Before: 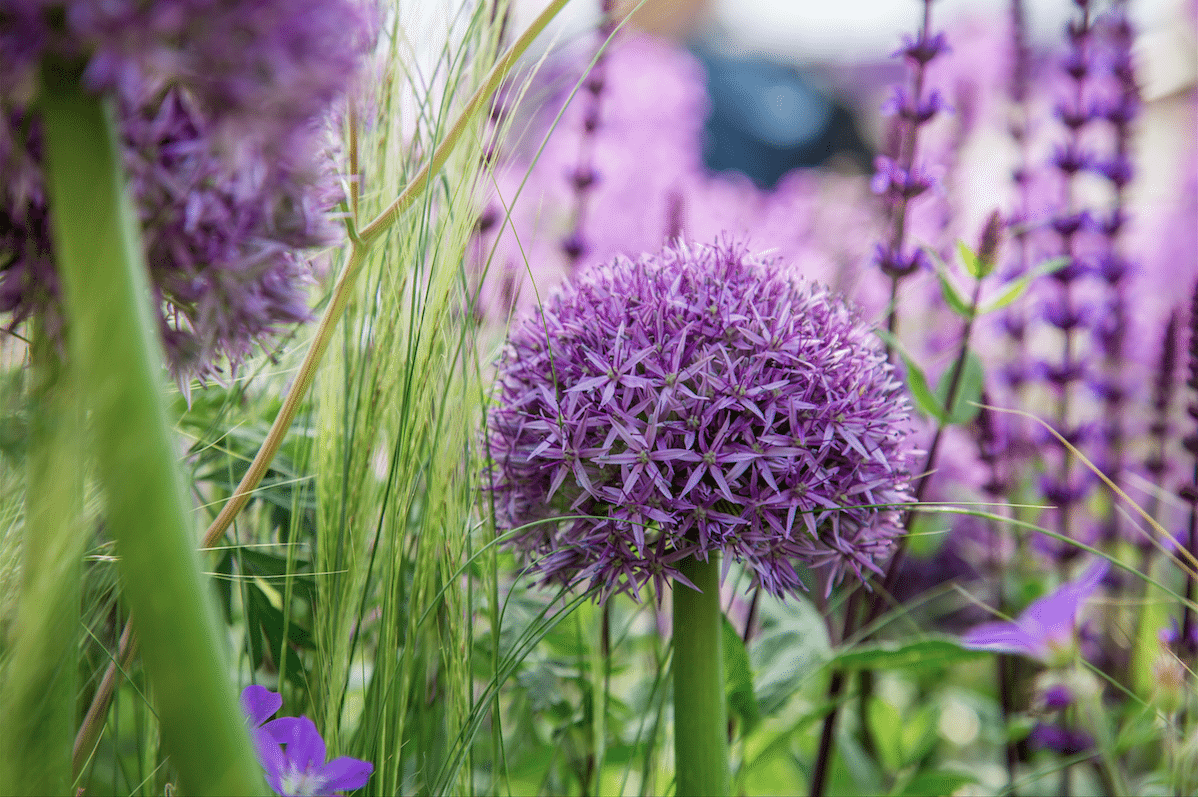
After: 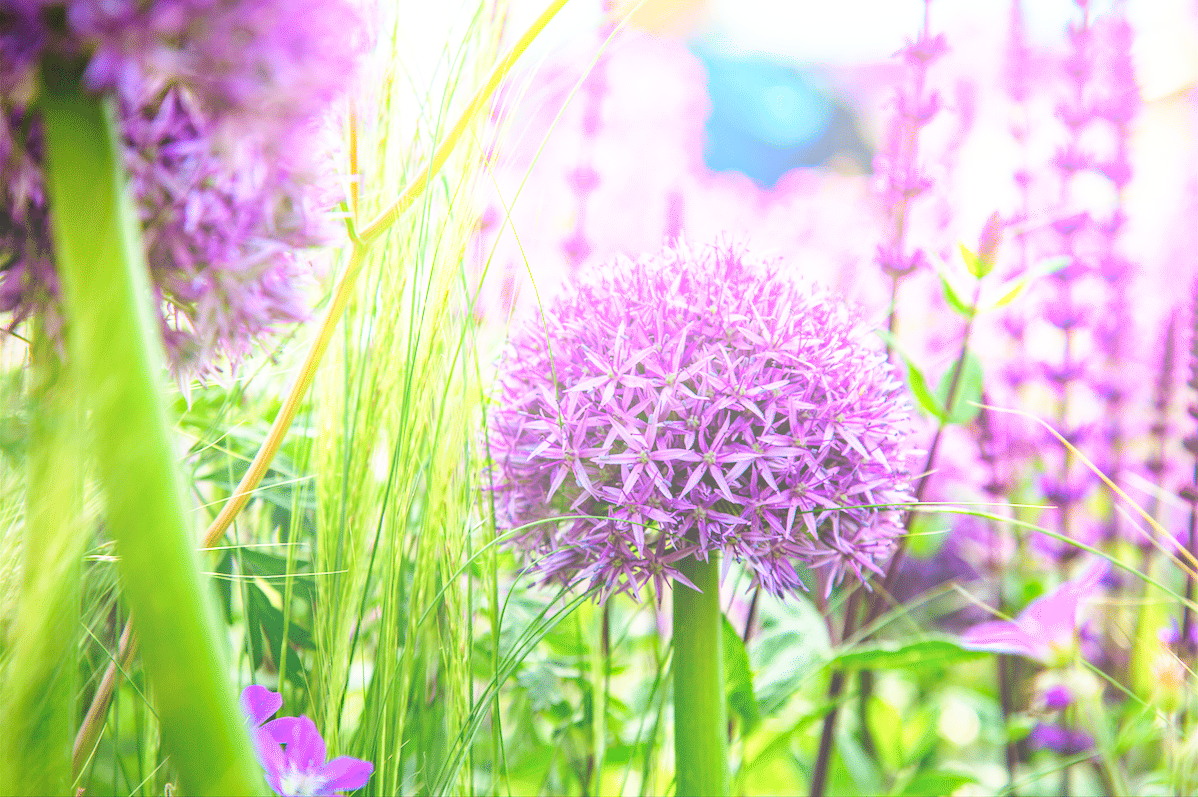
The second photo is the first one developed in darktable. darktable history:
haze removal: strength 0.29, distance 0.25, compatibility mode true, adaptive false
base curve: curves: ch0 [(0, 0) (0.026, 0.03) (0.109, 0.232) (0.351, 0.748) (0.669, 0.968) (1, 1)], preserve colors none
bloom: size 38%, threshold 95%, strength 30%
